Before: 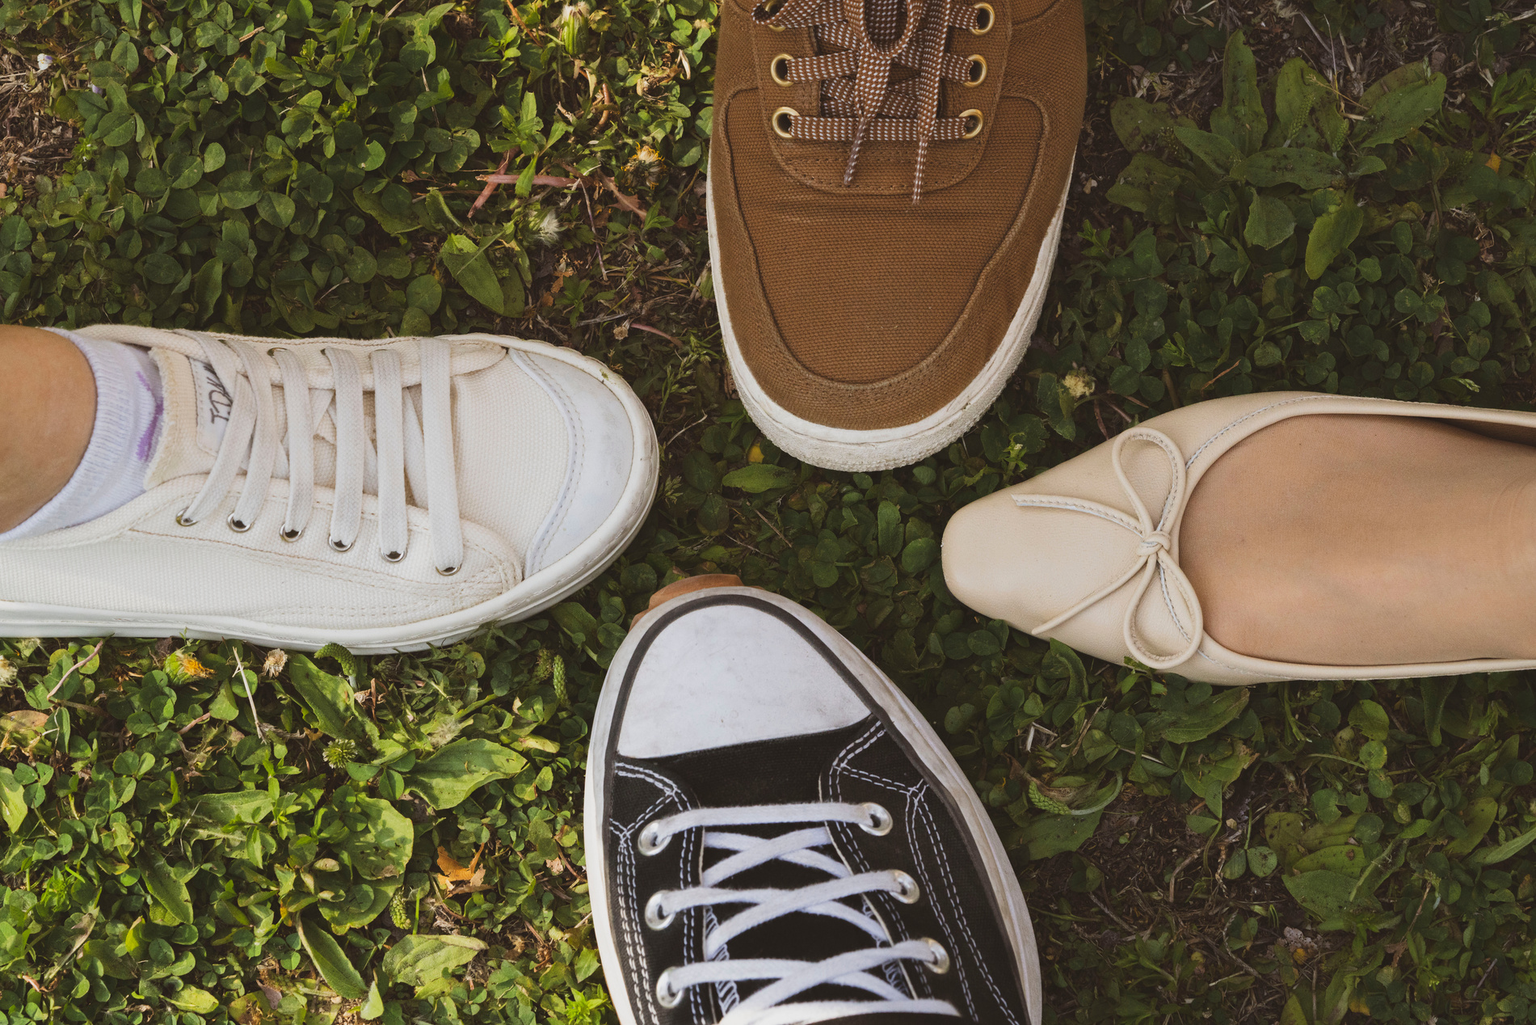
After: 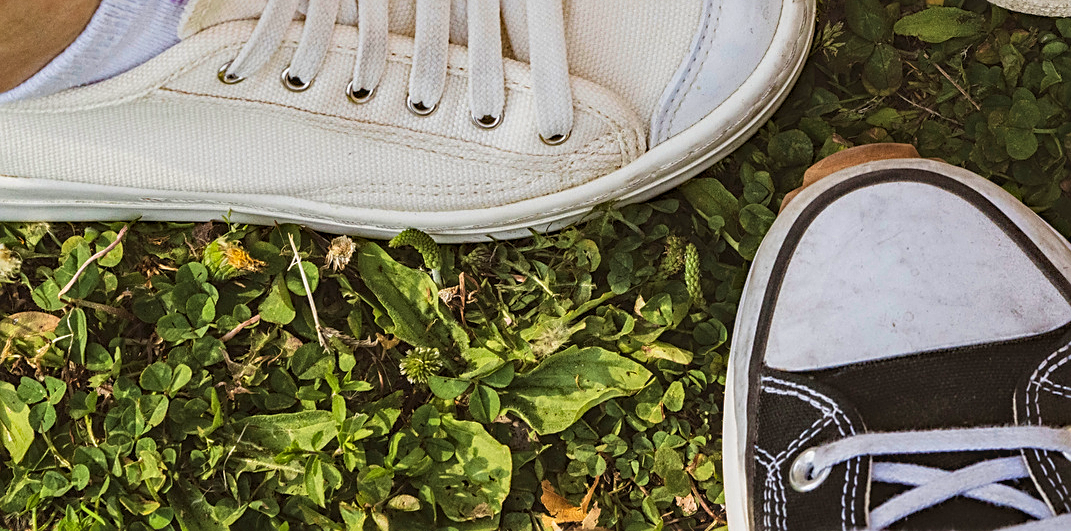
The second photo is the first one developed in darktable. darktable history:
local contrast: on, module defaults
sharpen: on, module defaults
haze removal: strength 0.29, distance 0.246, compatibility mode true, adaptive false
contrast equalizer: y [[0.5, 0.542, 0.583, 0.625, 0.667, 0.708], [0.5 ×6], [0.5 ×6], [0 ×6], [0 ×6]], mix 0.165
velvia: on, module defaults
levels: levels [0.016, 0.5, 0.996]
crop: top 44.773%, right 43.626%, bottom 13.274%
